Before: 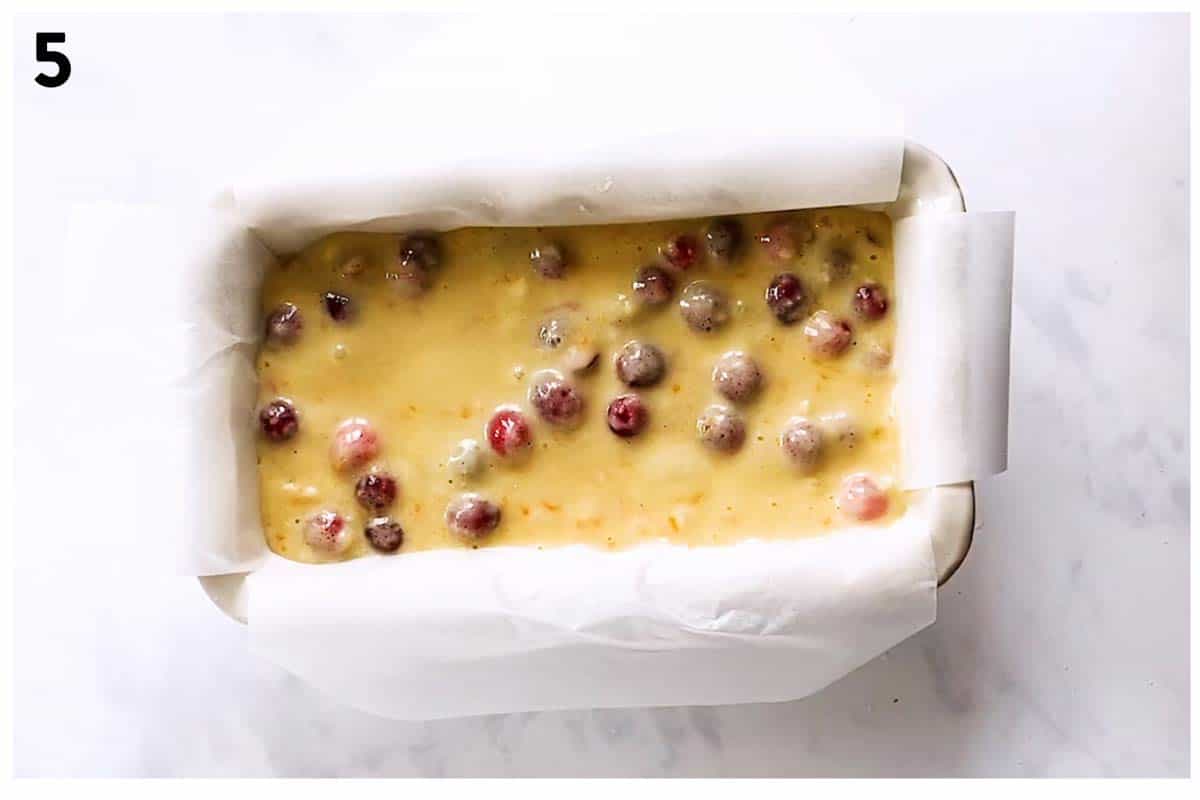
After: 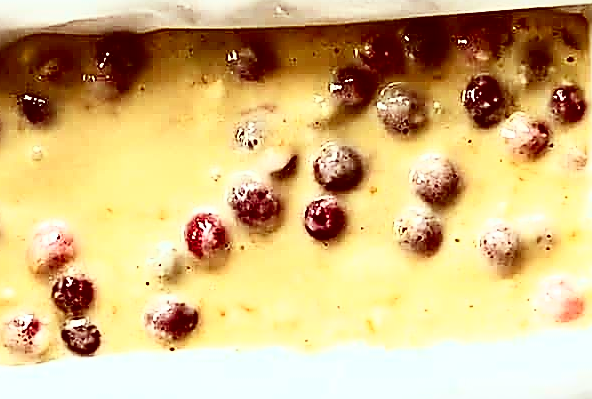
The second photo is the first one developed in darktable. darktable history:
sharpen: radius 1.698, amount 1.278
color correction: highlights a* -7.1, highlights b* -0.176, shadows a* 20.7, shadows b* 11.64
tone curve: curves: ch0 [(0, 0) (0.003, 0.005) (0.011, 0.008) (0.025, 0.013) (0.044, 0.017) (0.069, 0.022) (0.1, 0.029) (0.136, 0.038) (0.177, 0.053) (0.224, 0.081) (0.277, 0.128) (0.335, 0.214) (0.399, 0.343) (0.468, 0.478) (0.543, 0.641) (0.623, 0.798) (0.709, 0.911) (0.801, 0.971) (0.898, 0.99) (1, 1)], color space Lab, independent channels, preserve colors none
crop: left 25.328%, top 24.861%, right 25.299%, bottom 25.226%
